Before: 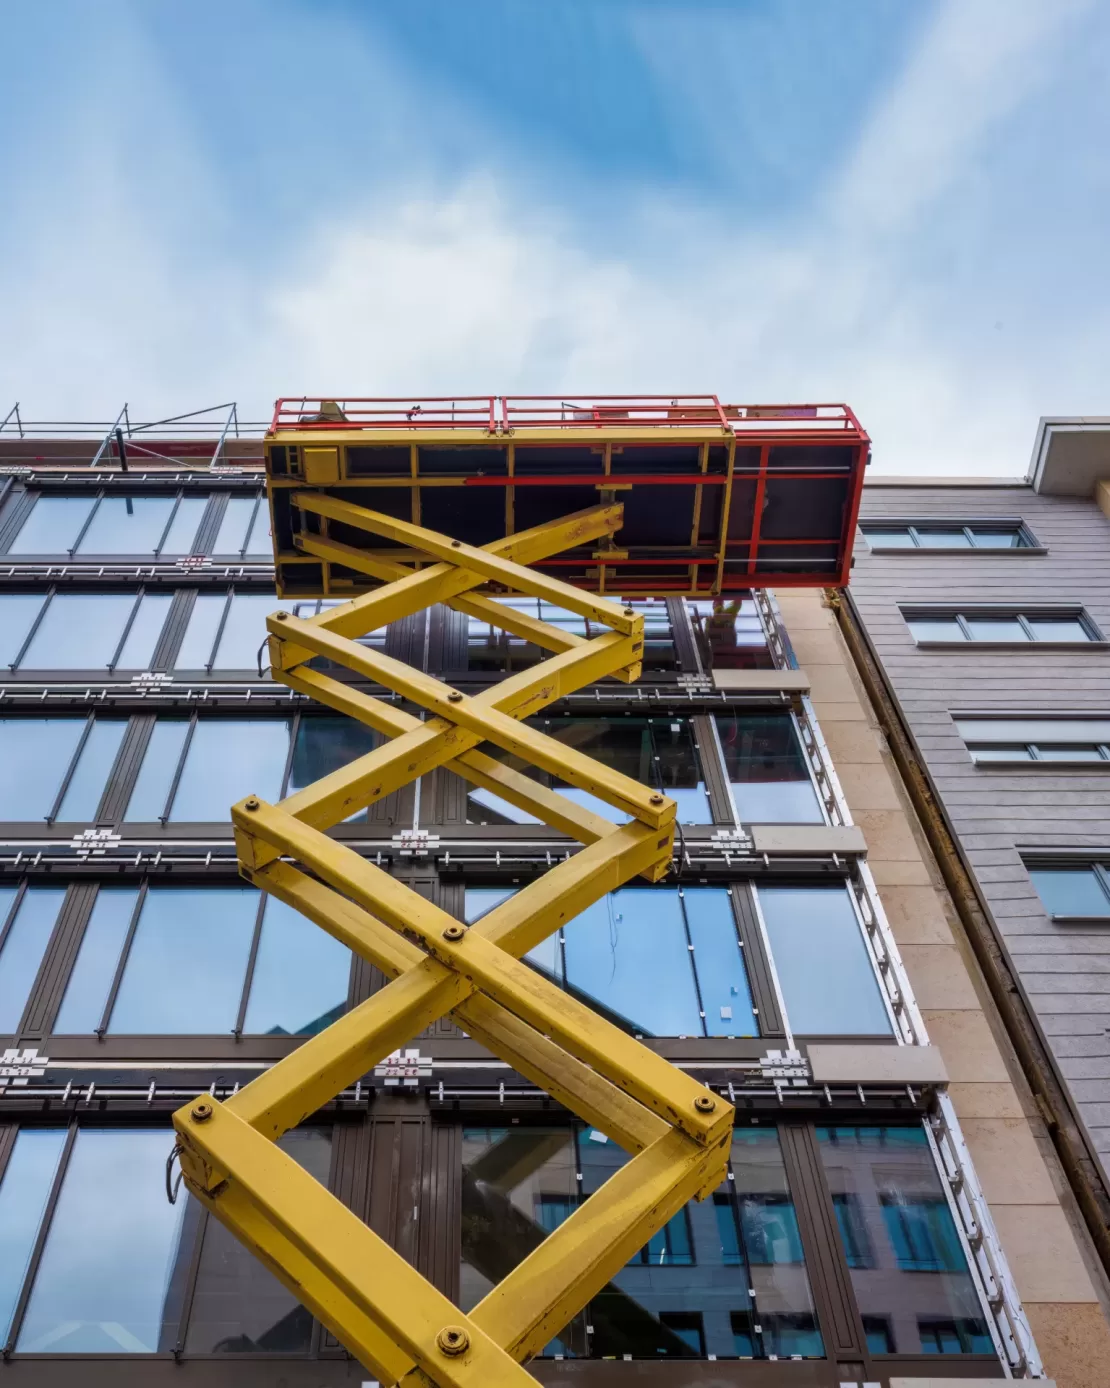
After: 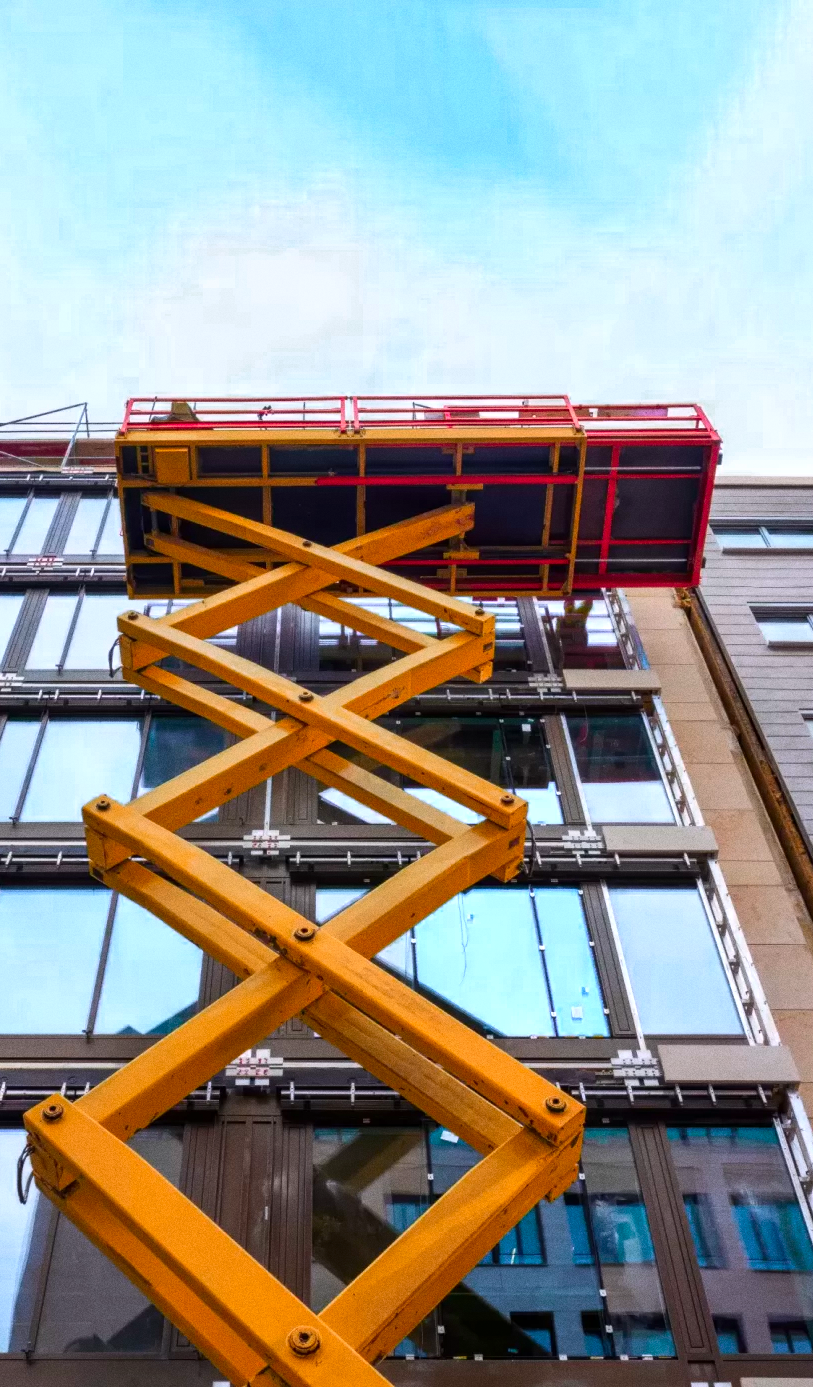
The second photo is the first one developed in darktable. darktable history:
white balance: red 1, blue 1
grain: coarseness 0.09 ISO
crop: left 13.443%, right 13.31%
color zones: curves: ch0 [(0.473, 0.374) (0.742, 0.784)]; ch1 [(0.354, 0.737) (0.742, 0.705)]; ch2 [(0.318, 0.421) (0.758, 0.532)]
